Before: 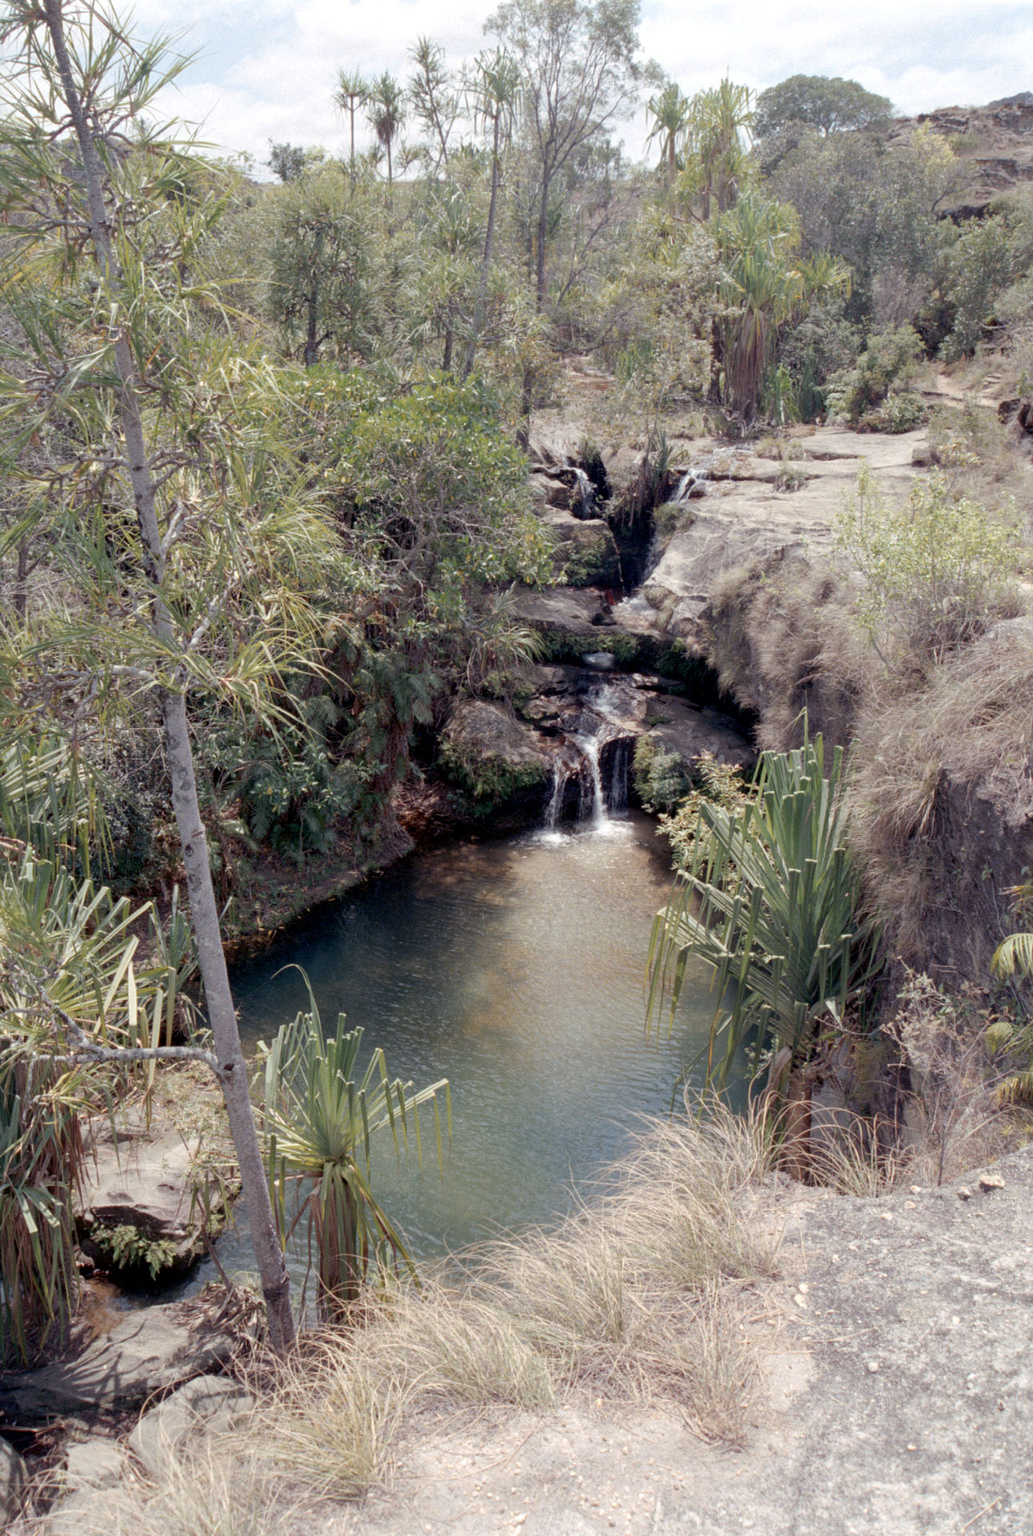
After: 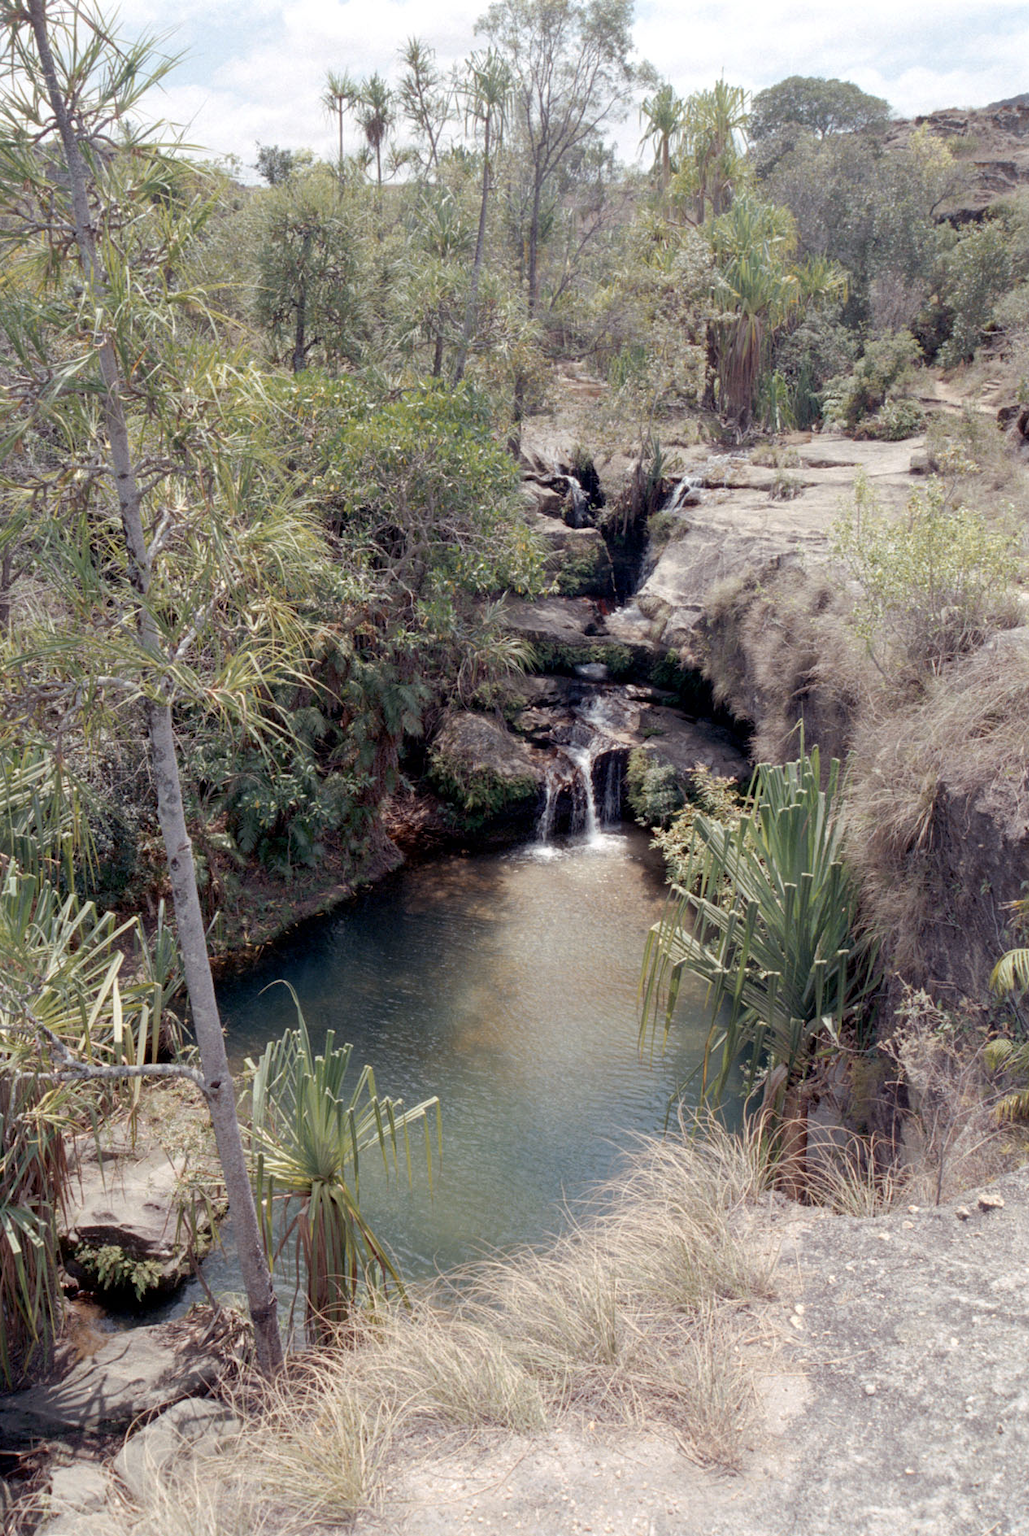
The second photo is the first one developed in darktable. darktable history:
crop: left 1.648%, right 0.28%, bottom 1.609%
